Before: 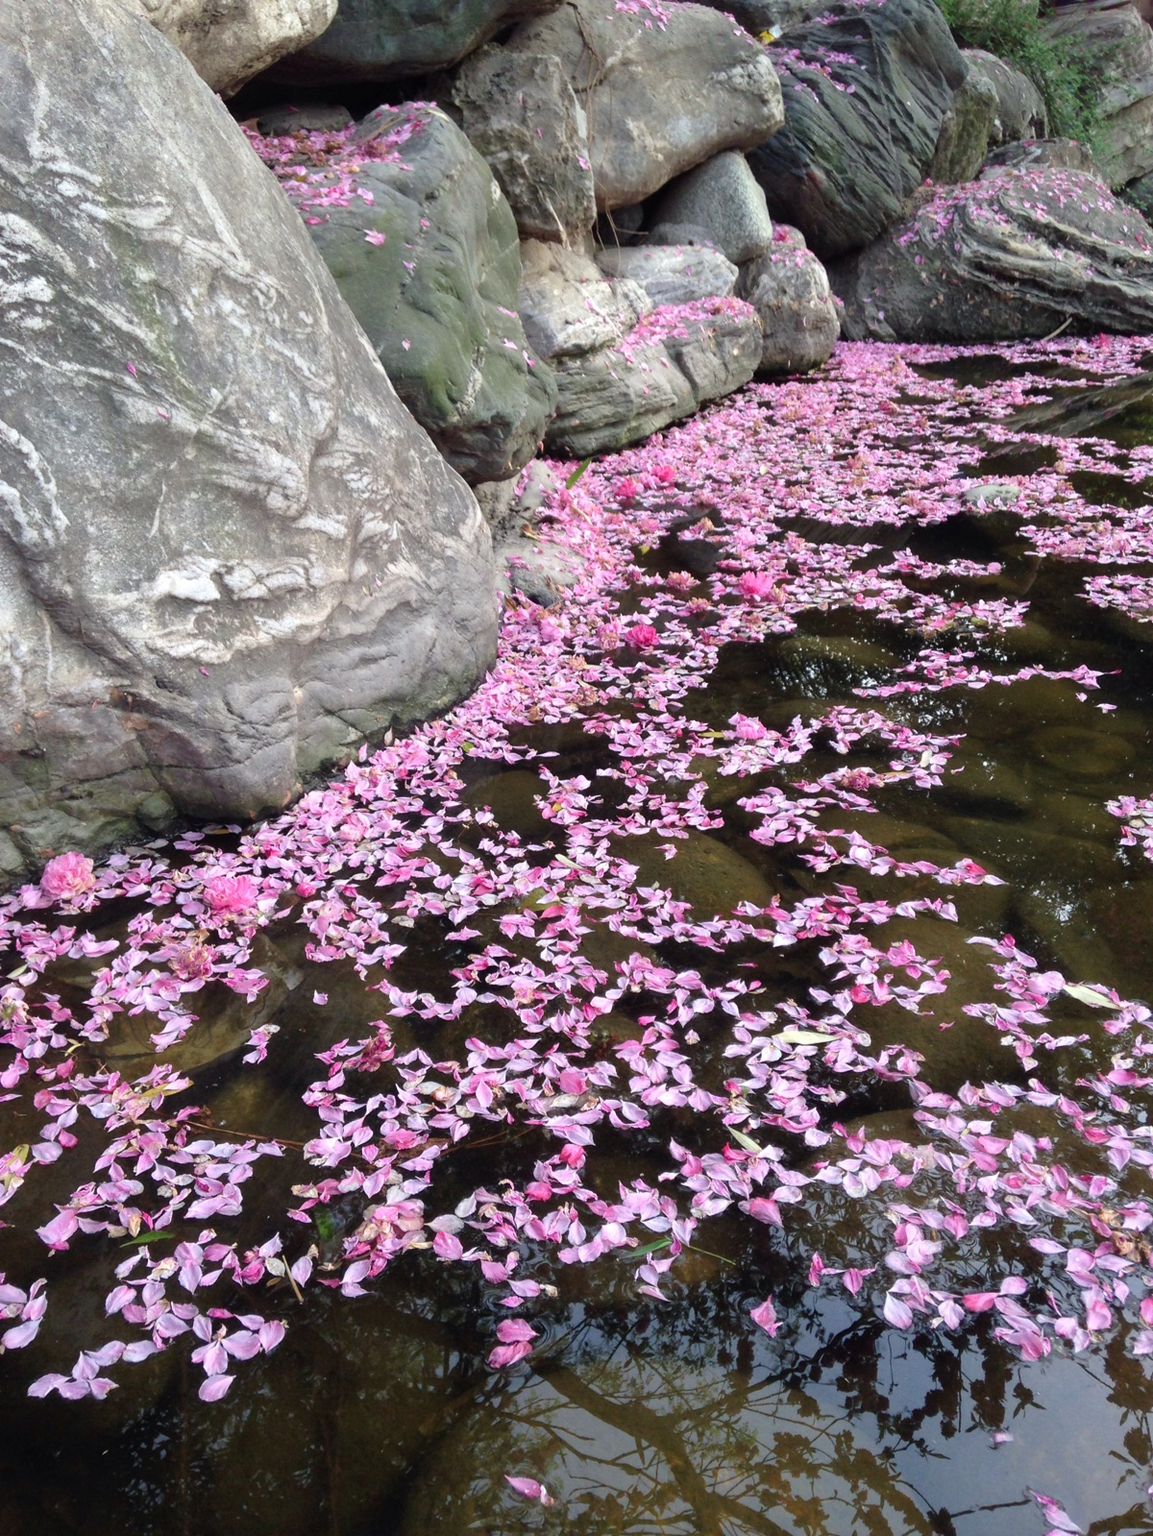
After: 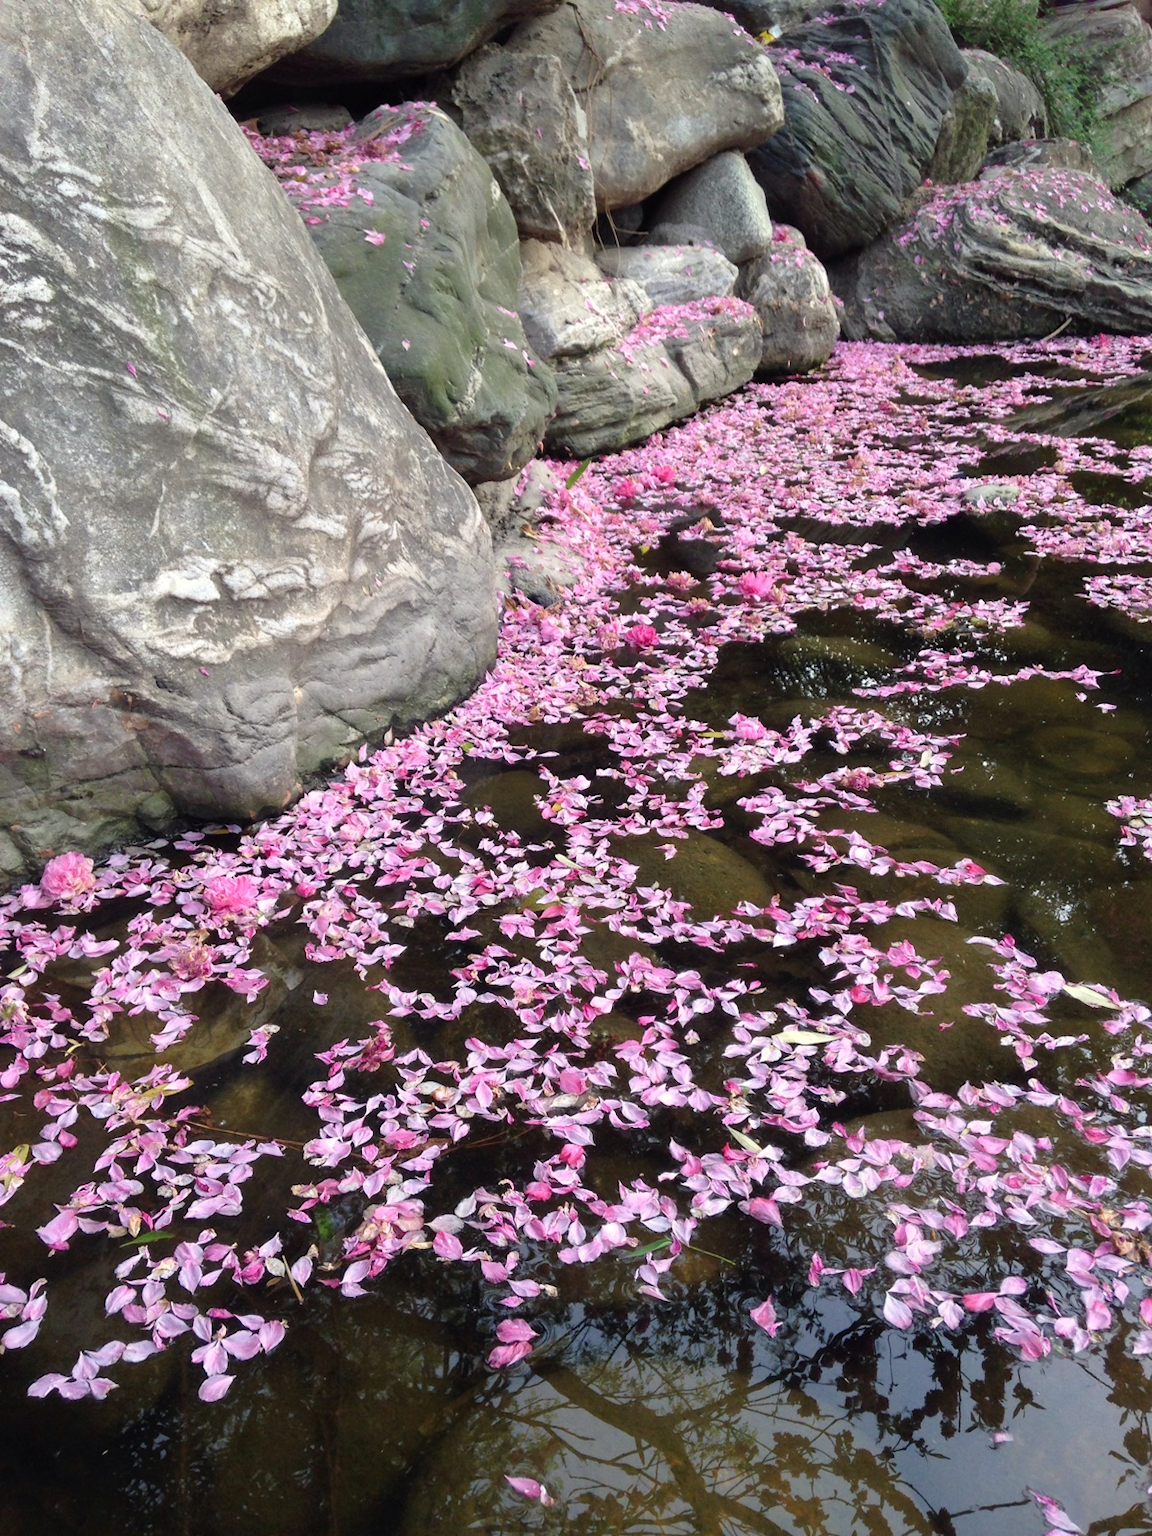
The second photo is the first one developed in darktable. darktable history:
color correction: highlights b* 3
tone equalizer: on, module defaults
